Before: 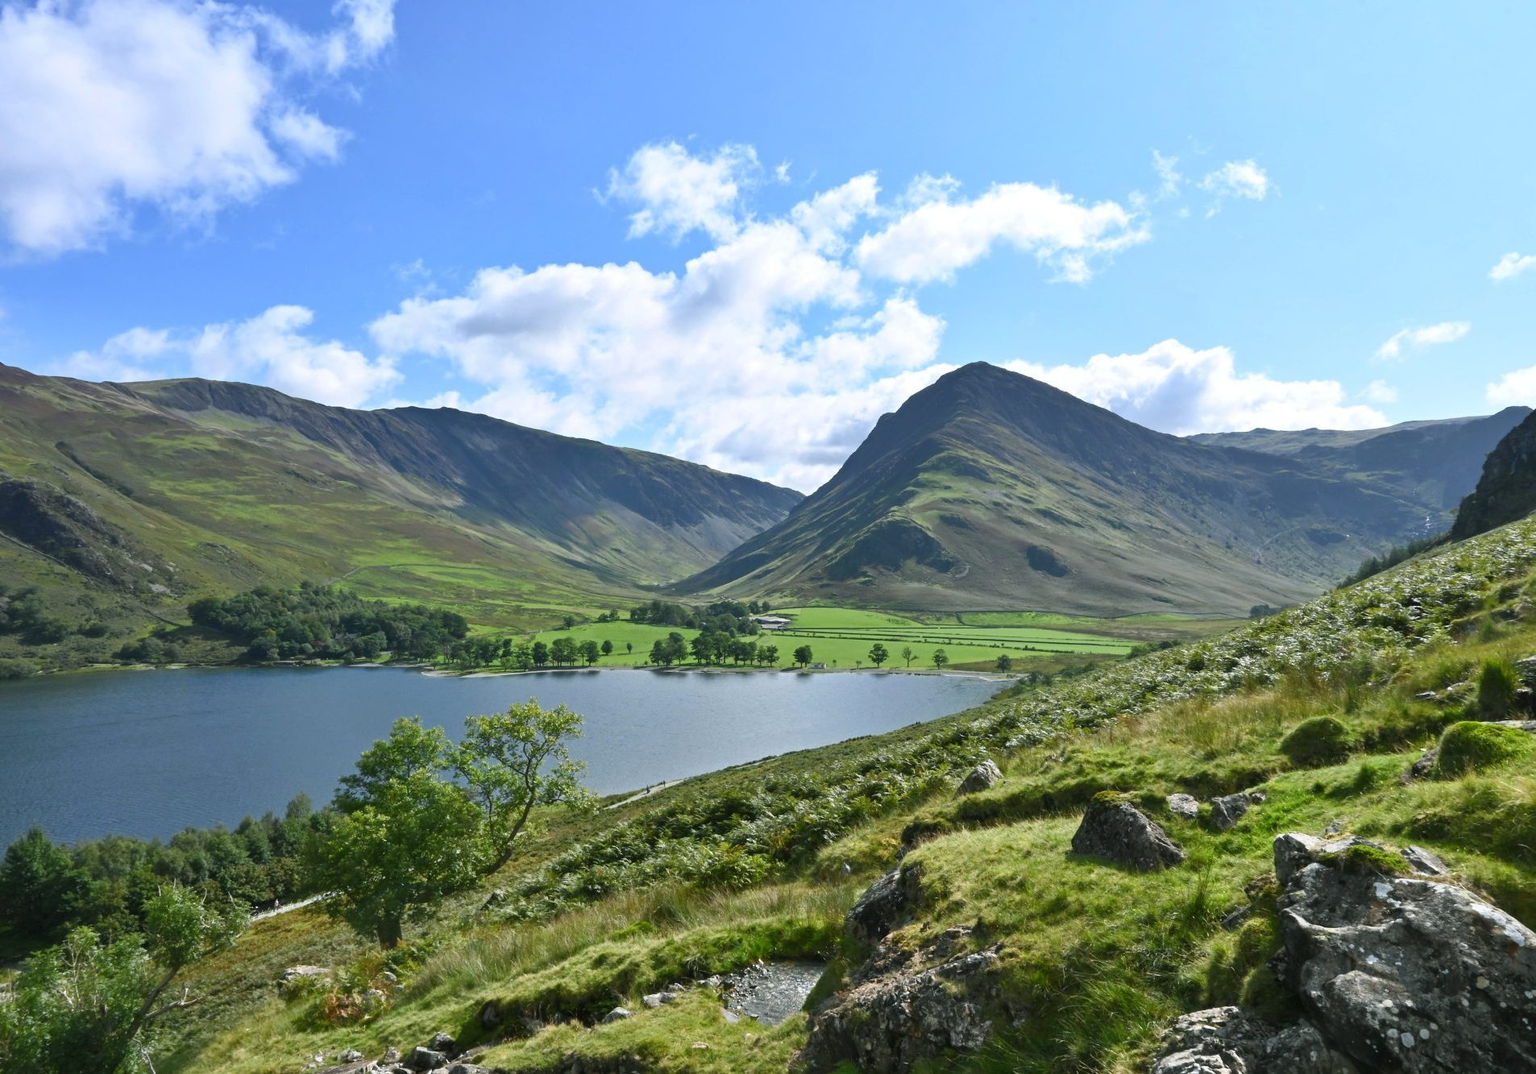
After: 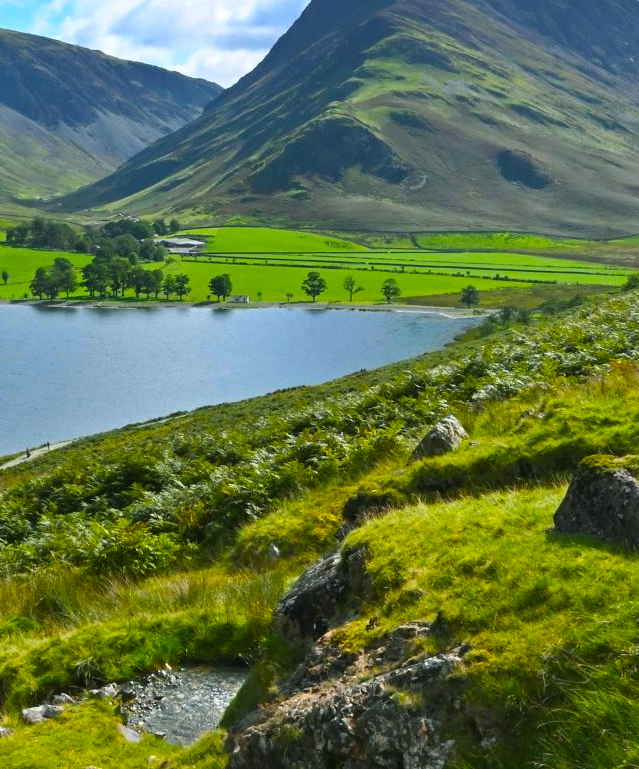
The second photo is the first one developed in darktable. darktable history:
color balance rgb: perceptual saturation grading › global saturation 59.254%, perceptual saturation grading › highlights 19.667%, perceptual saturation grading › shadows -50.065%, global vibrance 20%
crop: left 40.735%, top 39.577%, right 25.737%, bottom 2.731%
